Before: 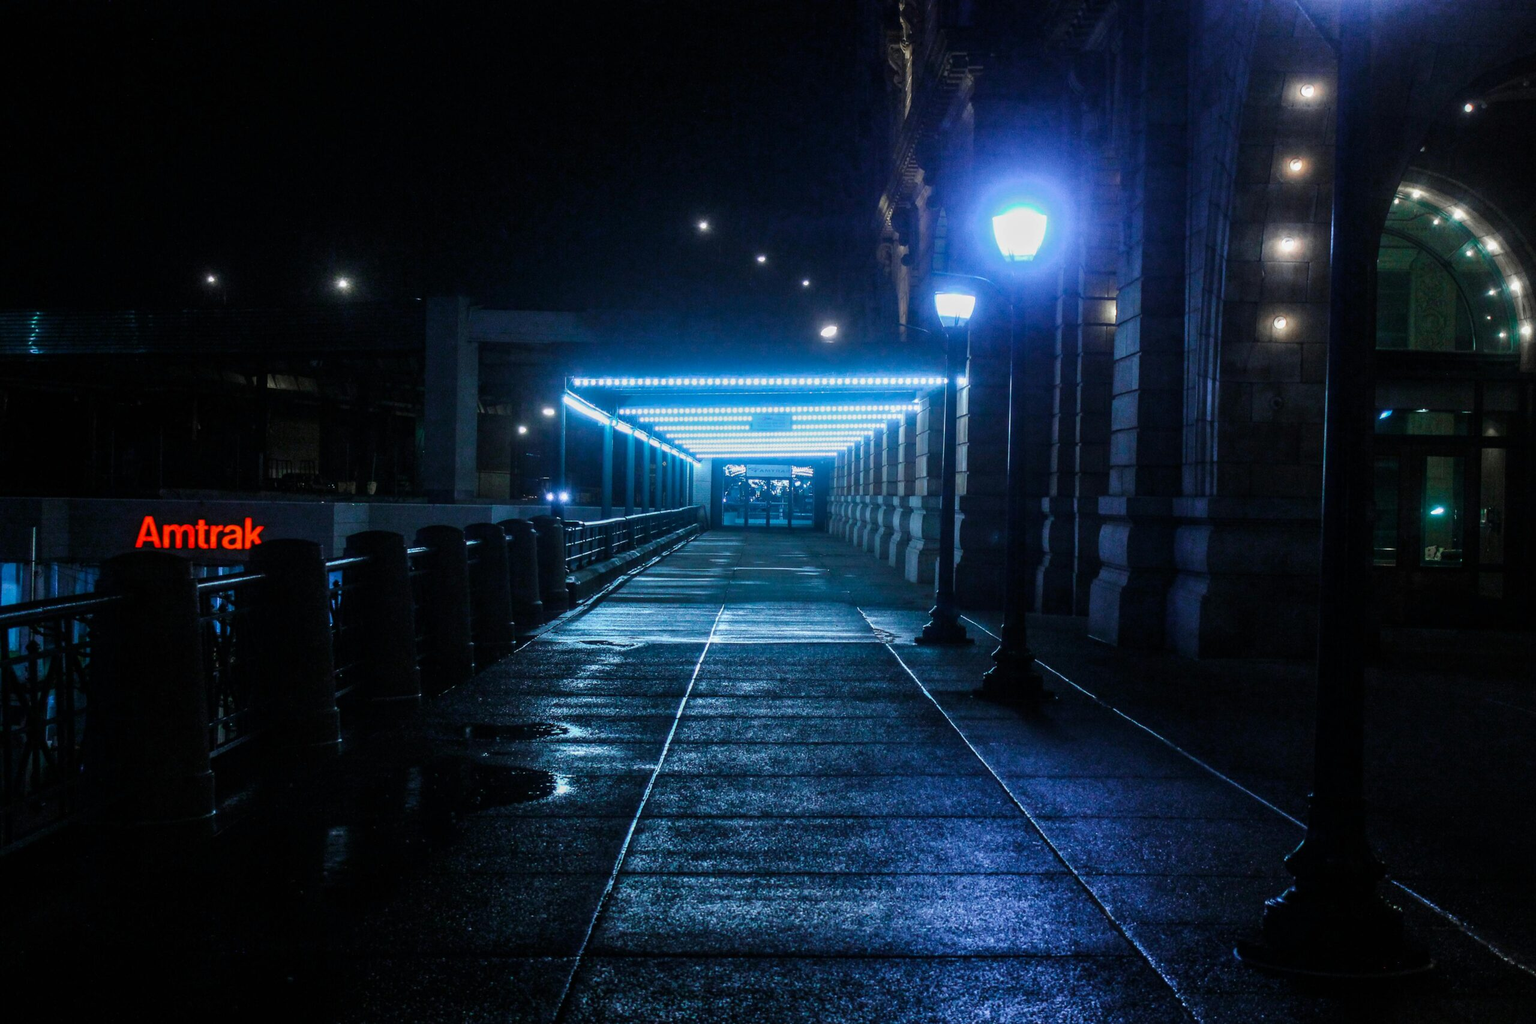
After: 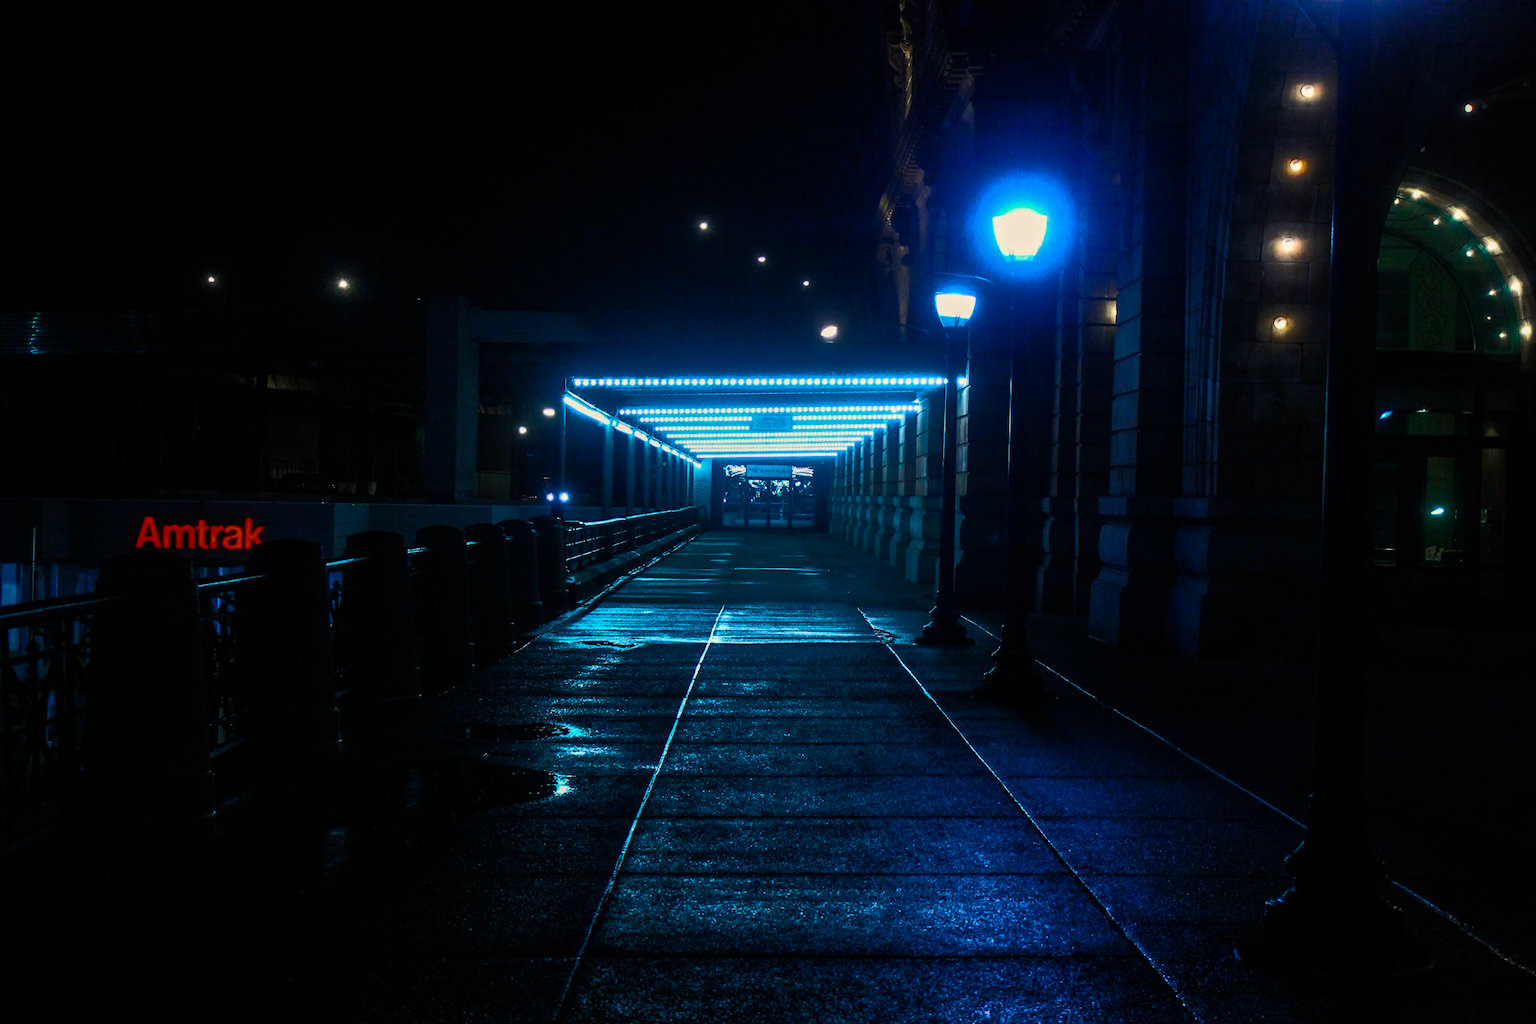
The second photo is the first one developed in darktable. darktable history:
color balance rgb: linear chroma grading › global chroma 40.15%, perceptual saturation grading › global saturation 60.58%, perceptual saturation grading › highlights 20.44%, perceptual saturation grading › shadows -50.36%, perceptual brilliance grading › highlights 2.19%, perceptual brilliance grading › mid-tones -50.36%, perceptual brilliance grading › shadows -50.36%
color calibration: x 0.334, y 0.349, temperature 5426 K
